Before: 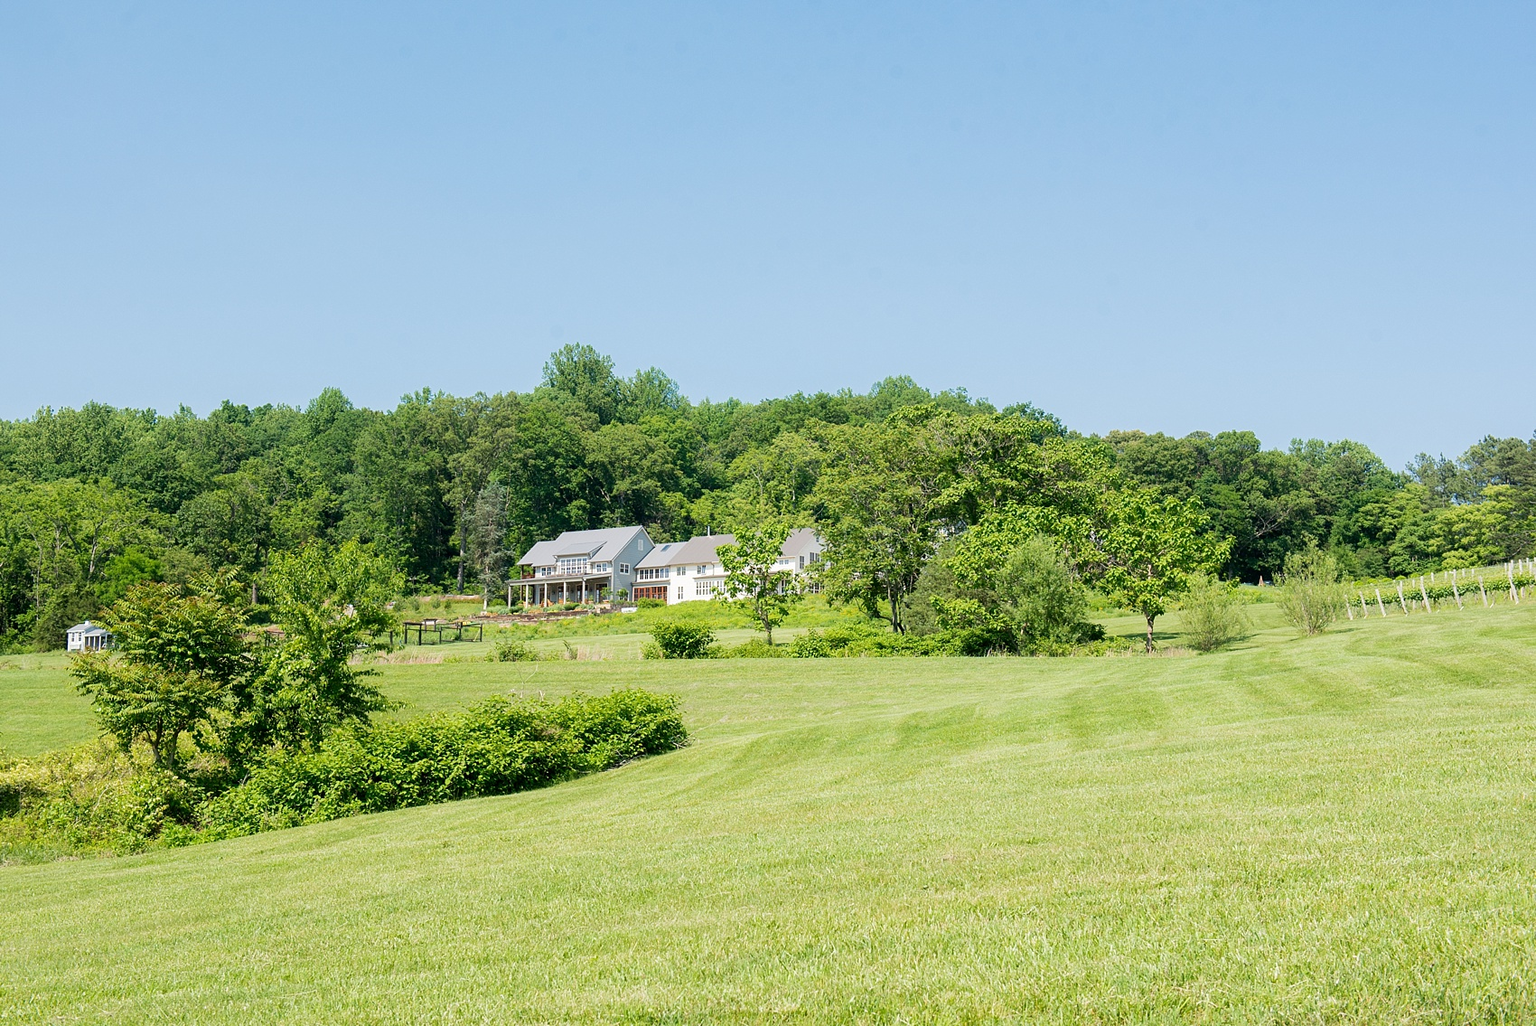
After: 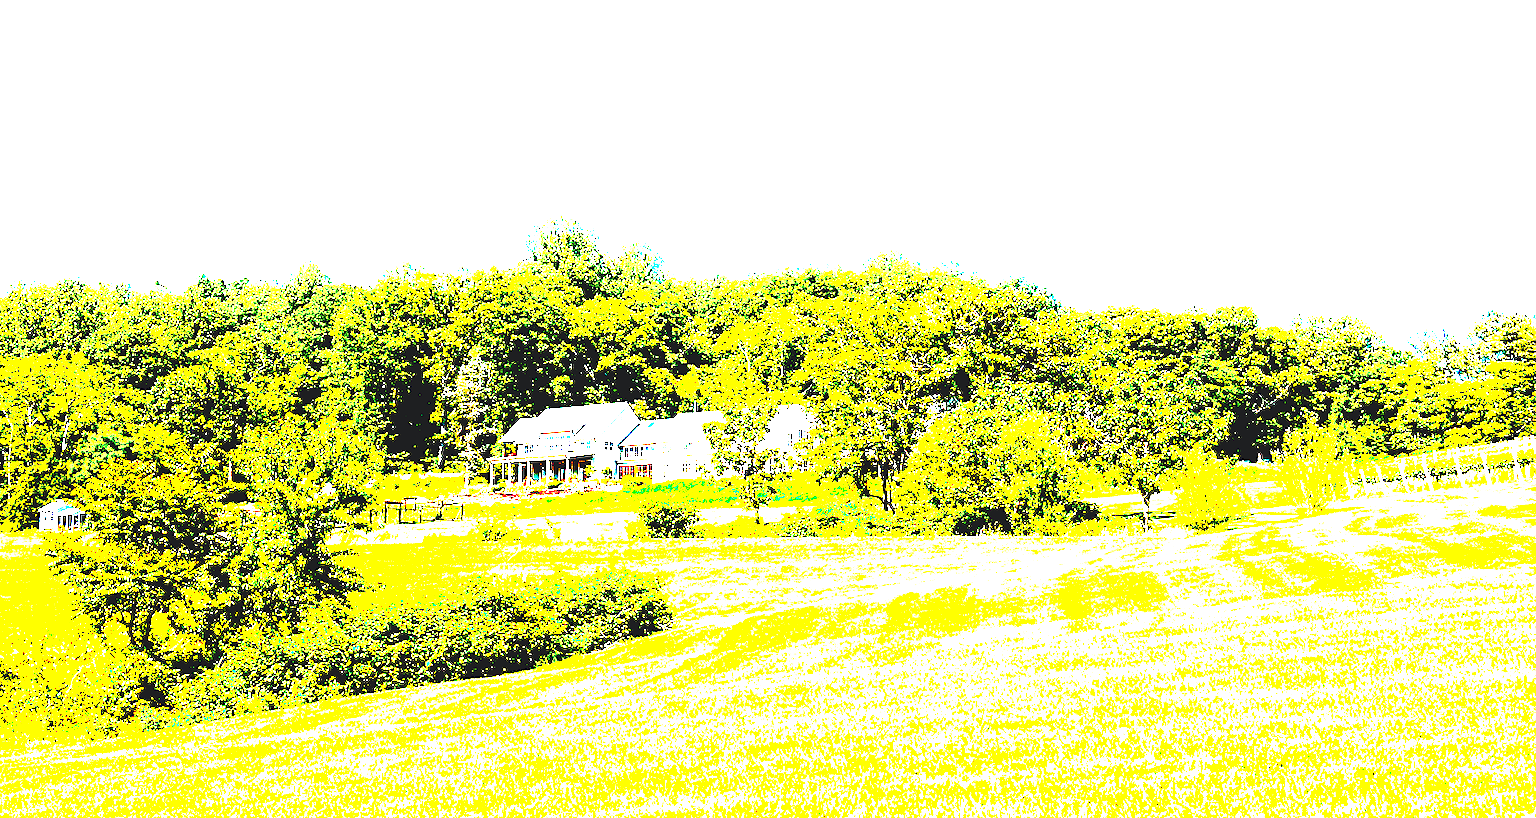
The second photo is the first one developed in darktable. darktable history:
color balance rgb: shadows lift › chroma 1.869%, shadows lift › hue 264.03°, global offset › luminance 1.531%, perceptual saturation grading › global saturation 25.059%
exposure: black level correction 0.1, exposure 2.967 EV, compensate highlight preservation false
color zones: curves: ch1 [(0.263, 0.53) (0.376, 0.287) (0.487, 0.512) (0.748, 0.547) (1, 0.513)]; ch2 [(0.262, 0.45) (0.751, 0.477)], mix 26.43%
levels: levels [0.016, 0.5, 0.996]
crop and rotate: left 1.955%, top 12.941%, right 0.188%, bottom 8.973%
